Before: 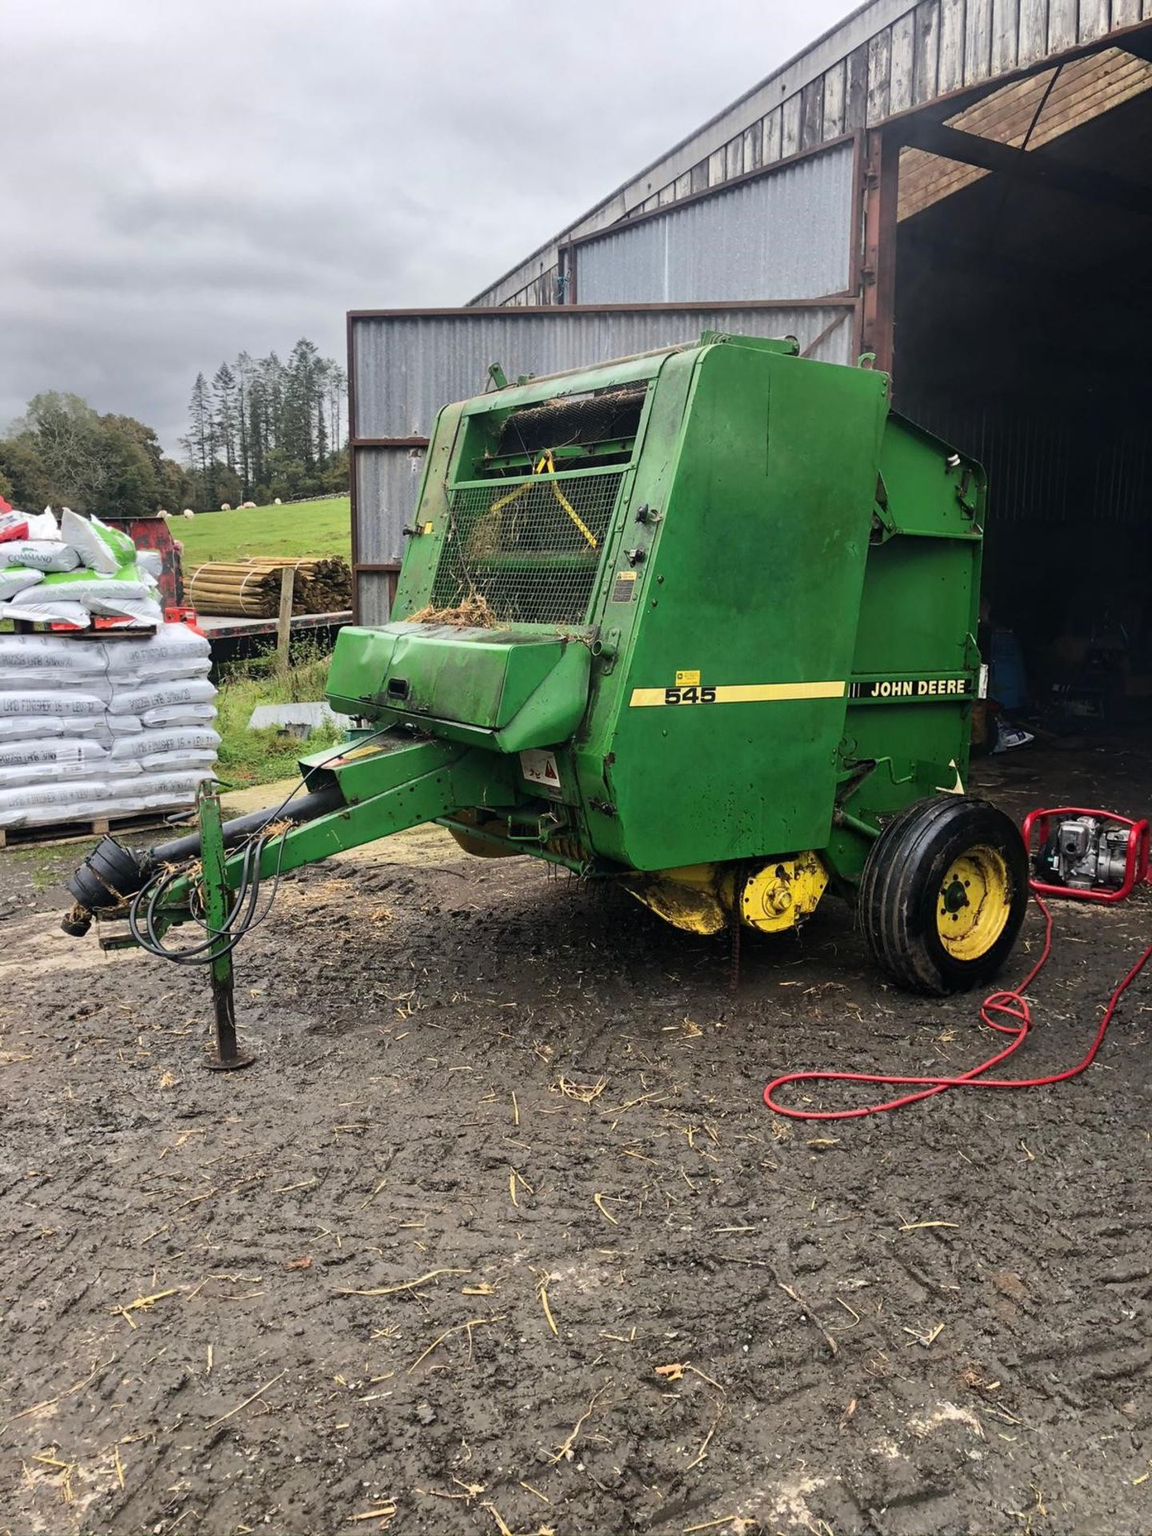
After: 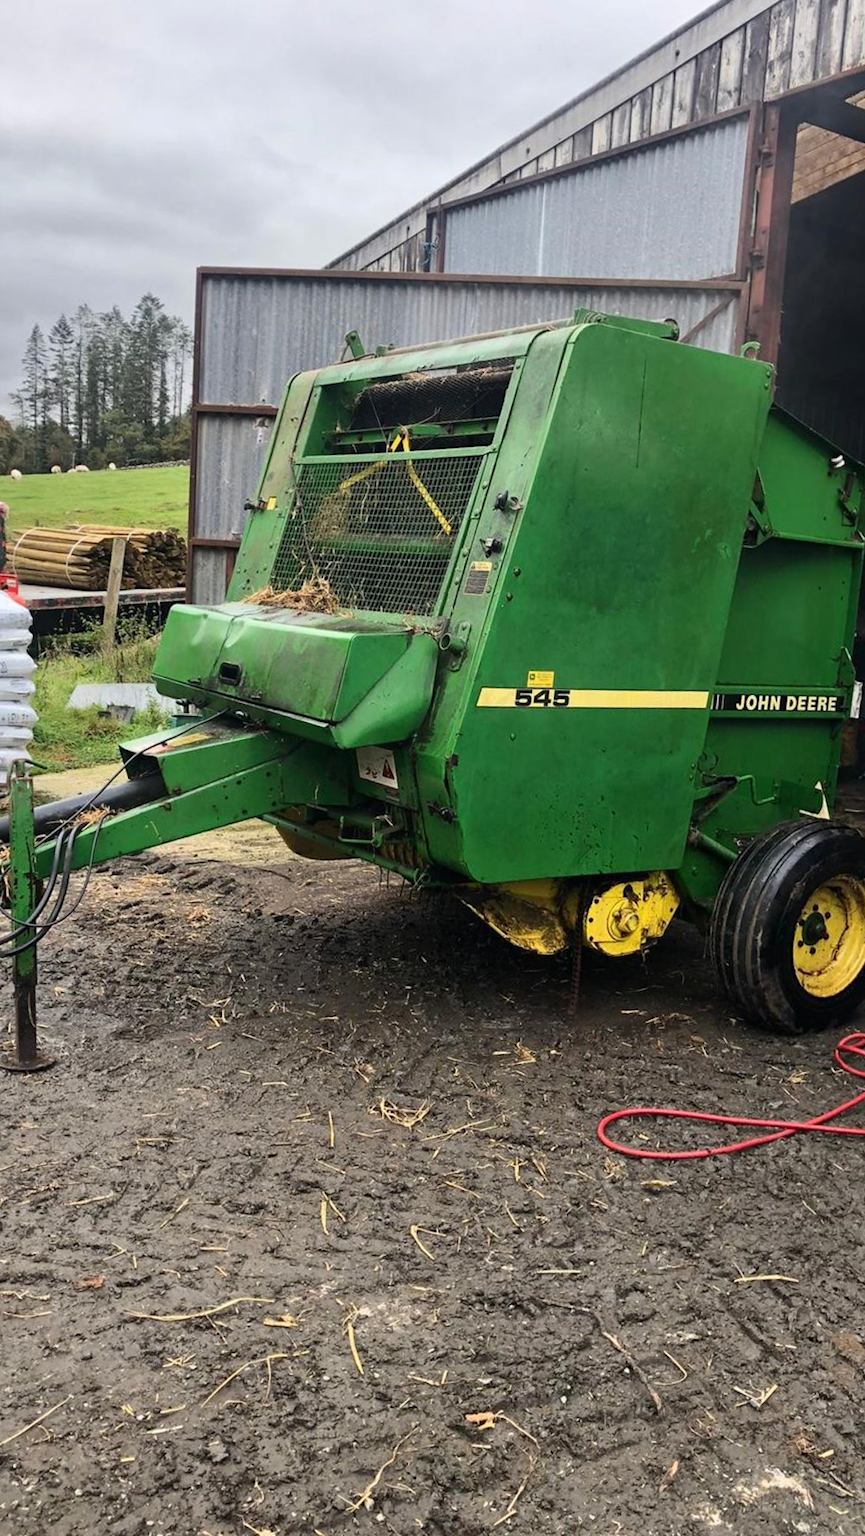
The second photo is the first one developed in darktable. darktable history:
crop and rotate: angle -3.1°, left 13.962%, top 0.018%, right 10.886%, bottom 0.016%
contrast brightness saturation: contrast 0.083, saturation 0.019
